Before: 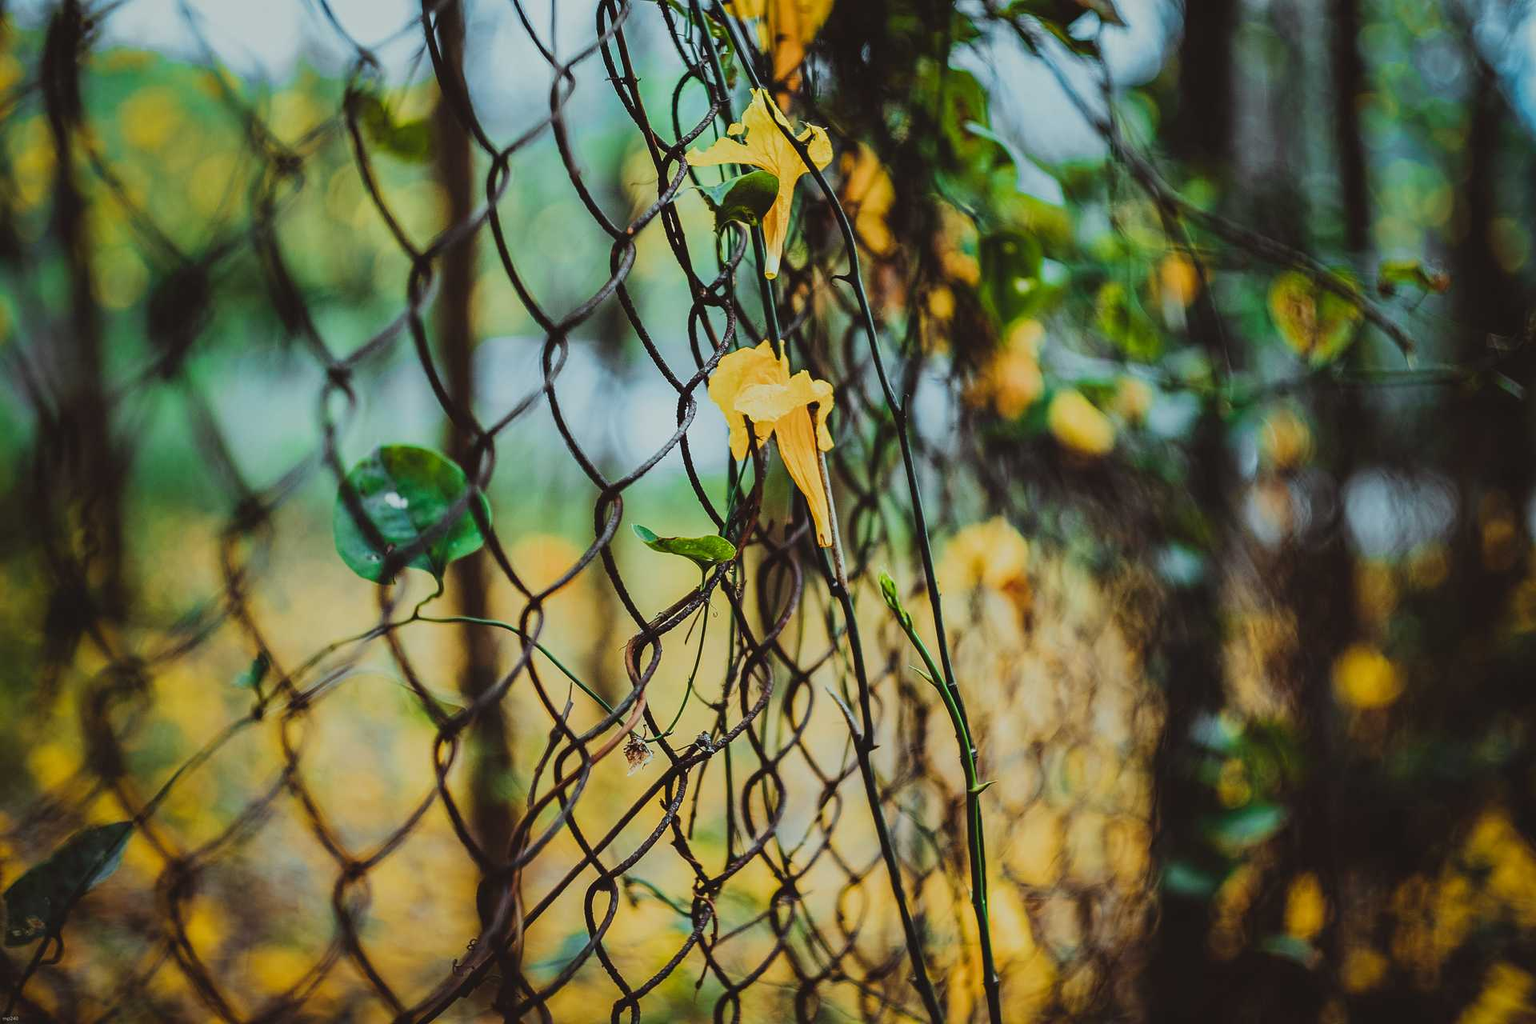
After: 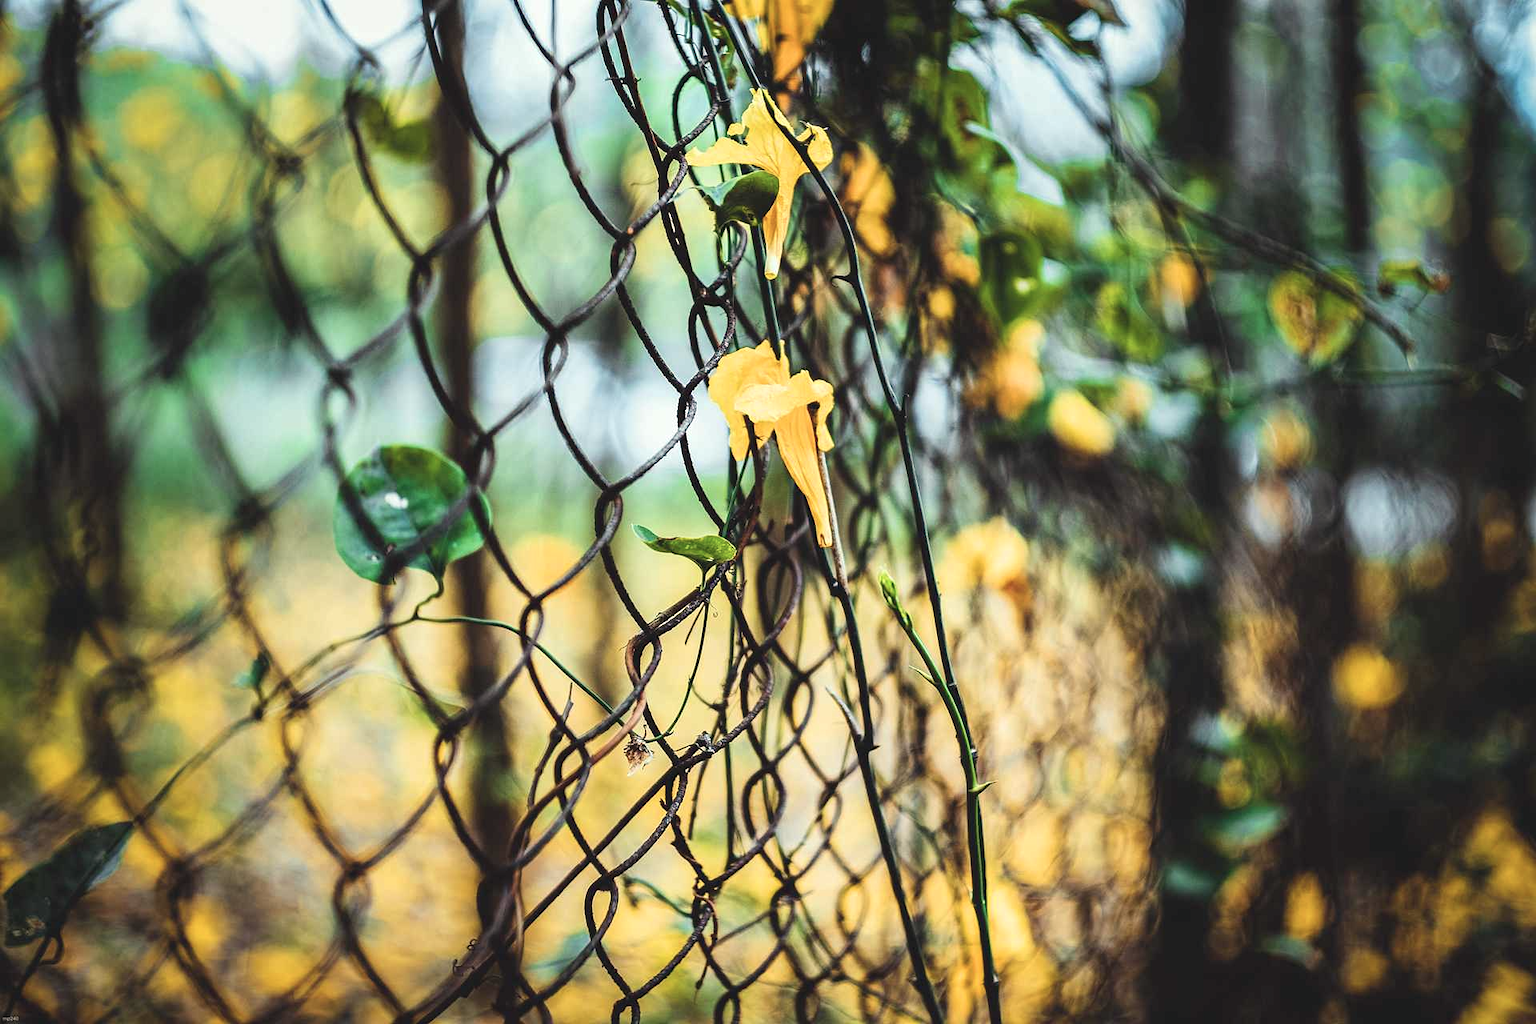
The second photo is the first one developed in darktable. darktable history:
color correction: highlights a* 2.93, highlights b* 5.02, shadows a* -2.7, shadows b* -4.85, saturation 0.782
levels: mode automatic, white 99.94%, levels [0, 0.397, 0.955]
